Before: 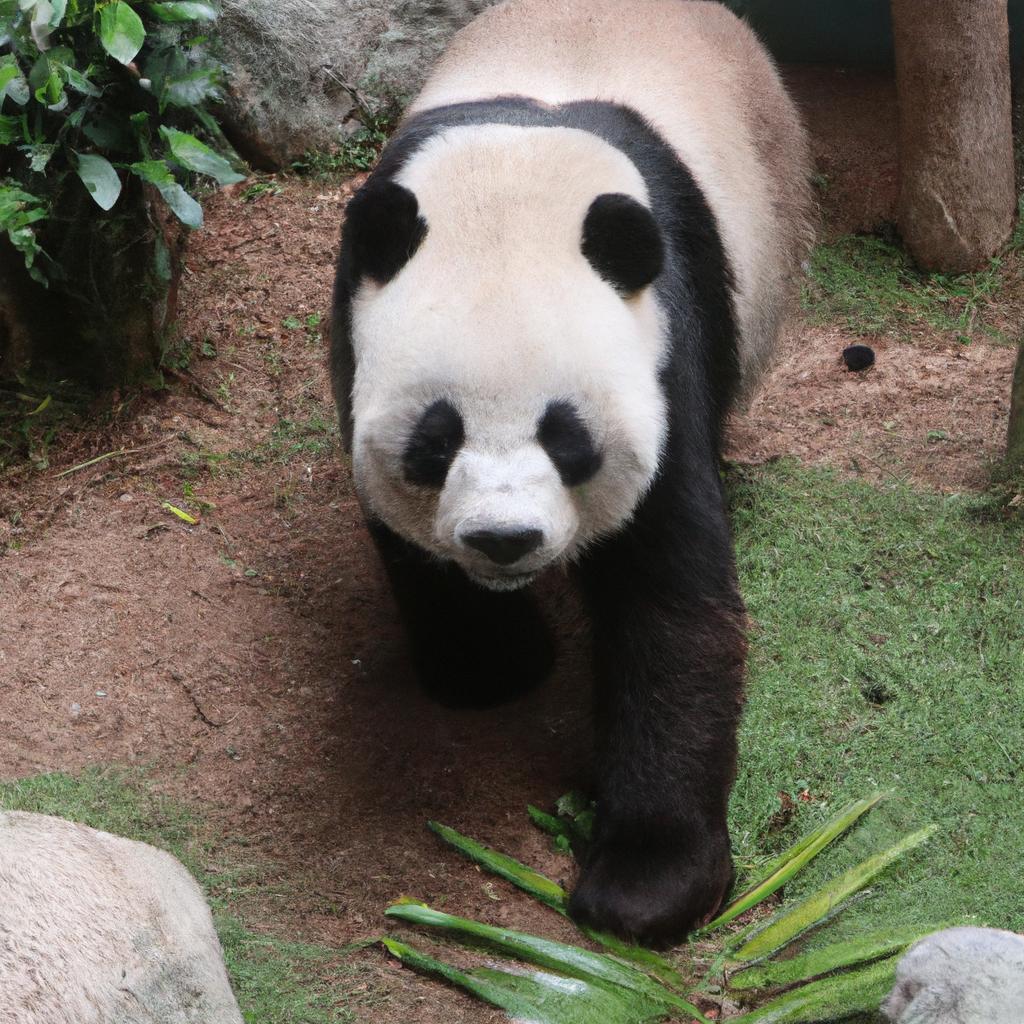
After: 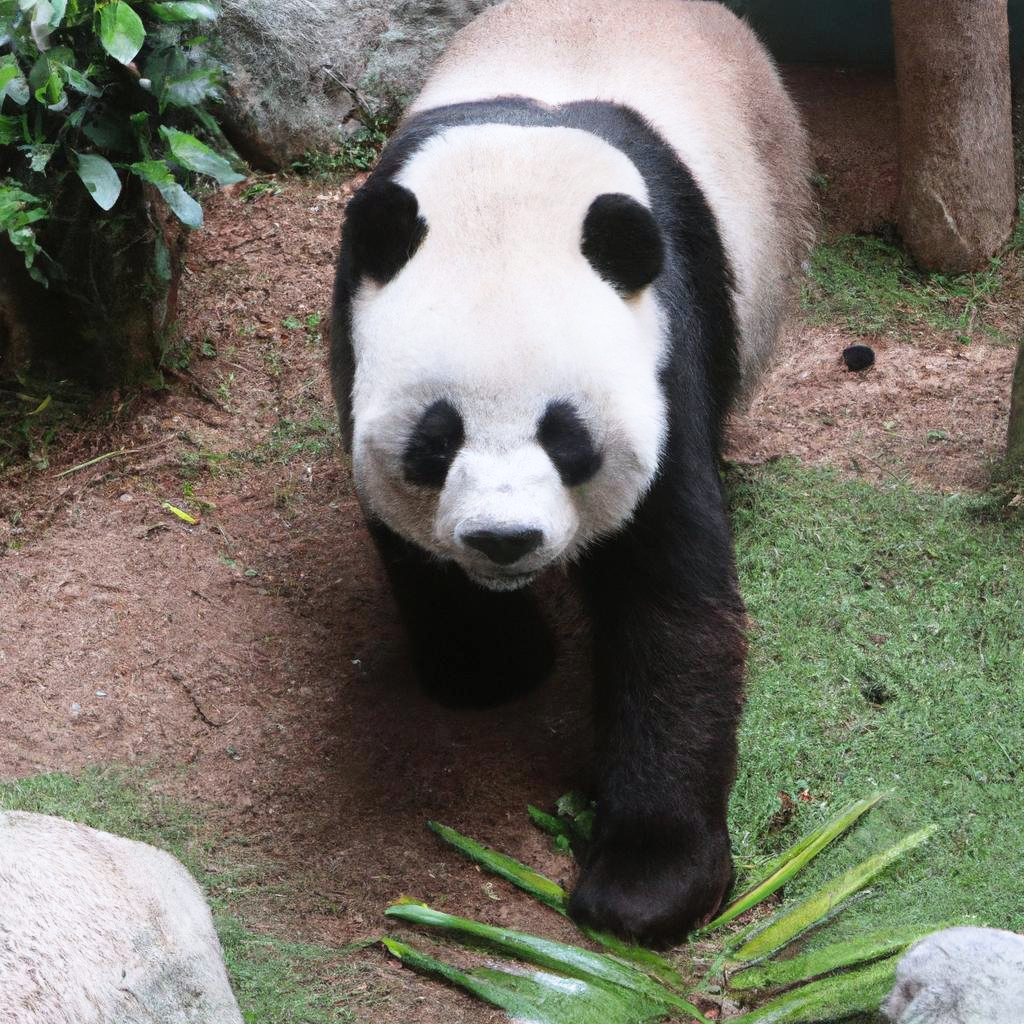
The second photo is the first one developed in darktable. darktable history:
white balance: red 0.974, blue 1.044
tone curve: curves: ch0 [(0, 0) (0.003, 0.003) (0.011, 0.012) (0.025, 0.027) (0.044, 0.048) (0.069, 0.076) (0.1, 0.109) (0.136, 0.148) (0.177, 0.194) (0.224, 0.245) (0.277, 0.303) (0.335, 0.366) (0.399, 0.436) (0.468, 0.511) (0.543, 0.593) (0.623, 0.681) (0.709, 0.775) (0.801, 0.875) (0.898, 0.954) (1, 1)], preserve colors none
